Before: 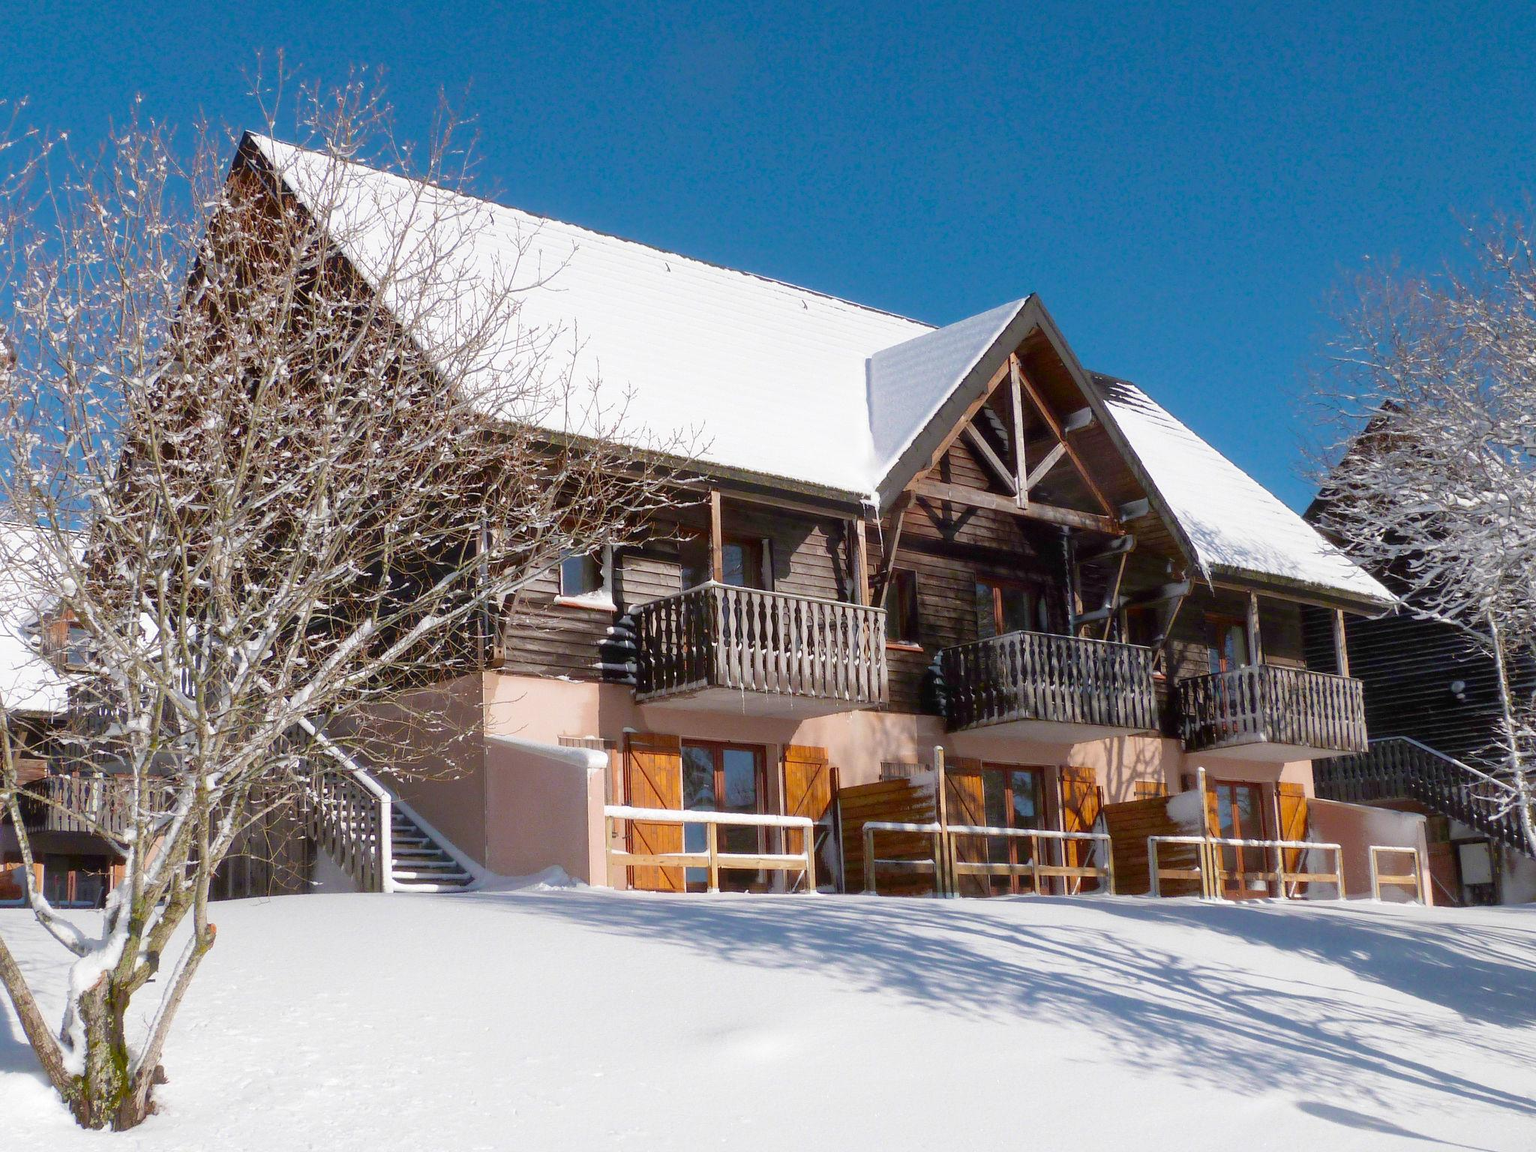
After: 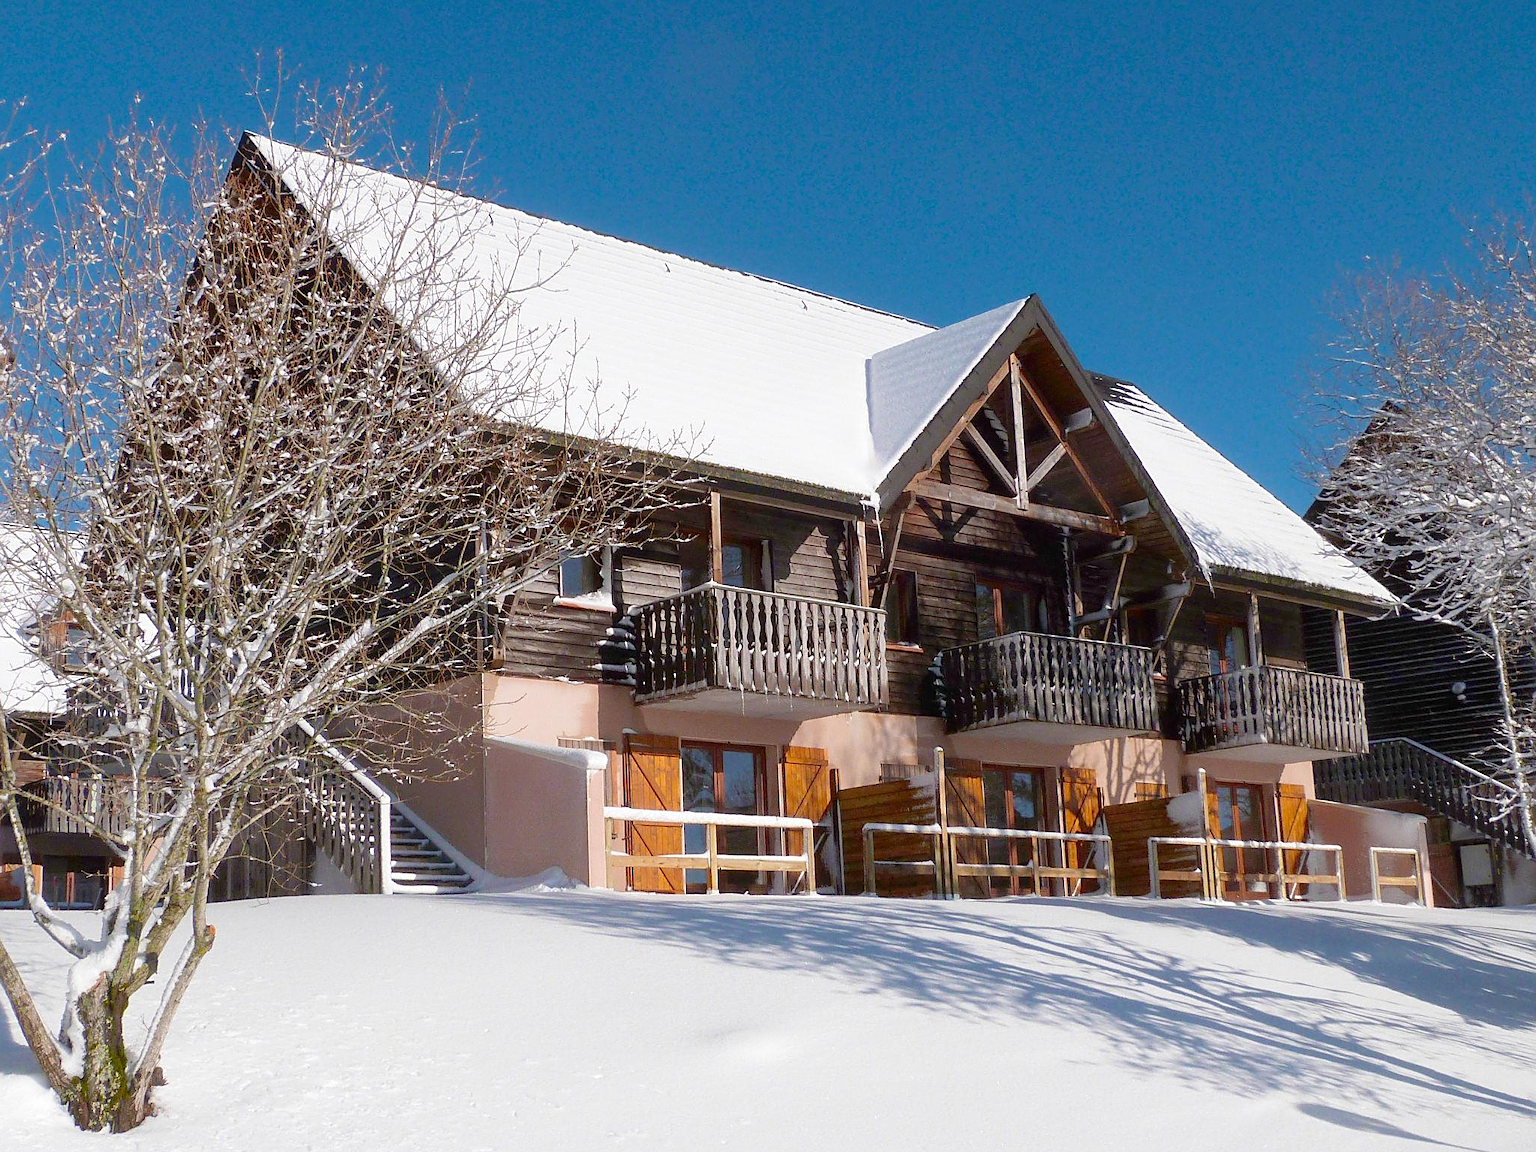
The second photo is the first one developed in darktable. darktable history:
sharpen: on, module defaults
crop and rotate: left 0.126%
